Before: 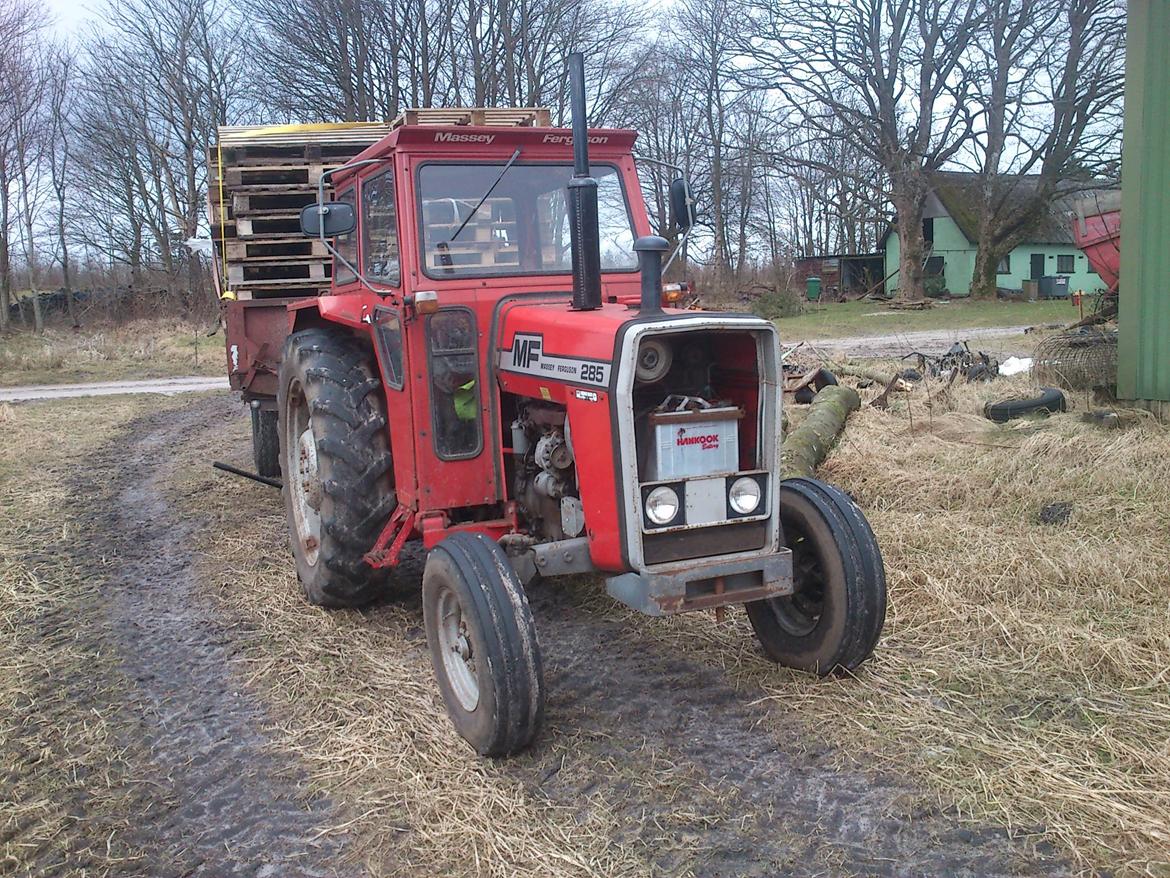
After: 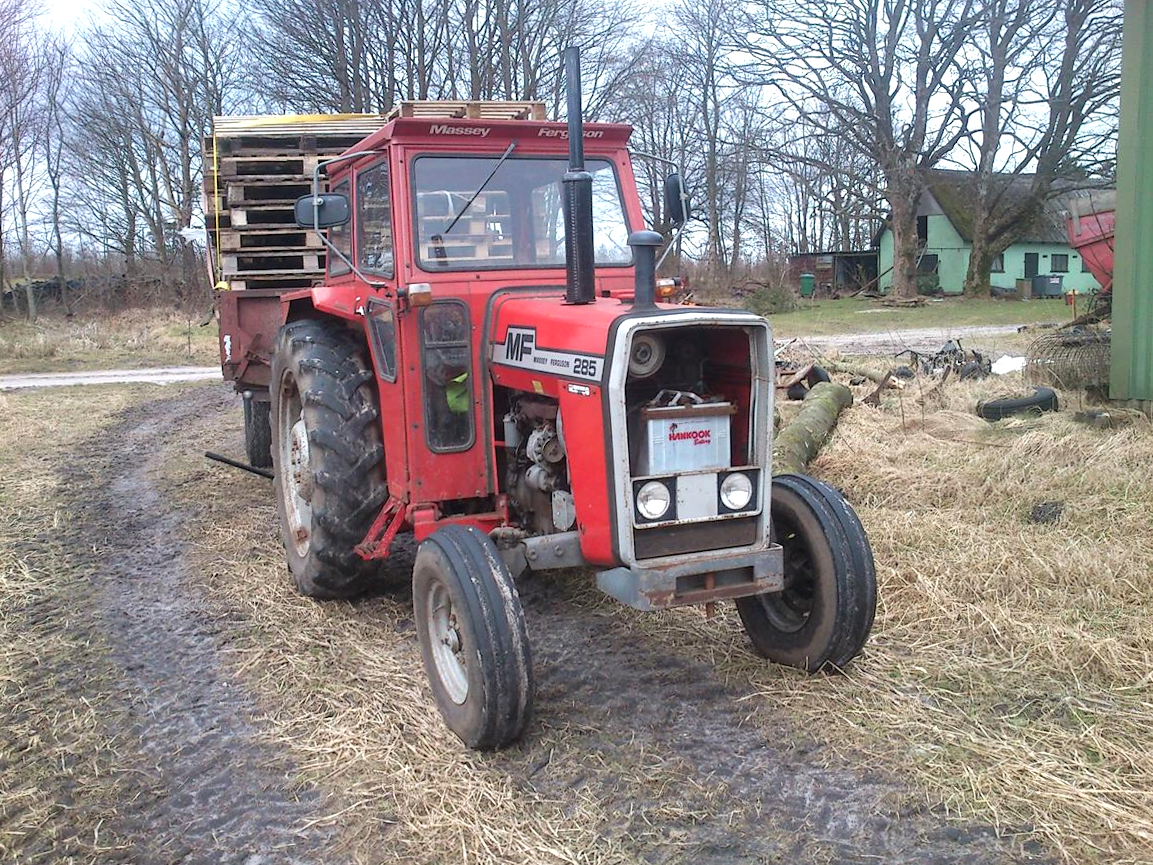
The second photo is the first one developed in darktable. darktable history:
crop and rotate: angle -0.625°
tone equalizer: -8 EV -0.384 EV, -7 EV -0.422 EV, -6 EV -0.345 EV, -5 EV -0.195 EV, -3 EV 0.201 EV, -2 EV 0.326 EV, -1 EV 0.369 EV, +0 EV 0.392 EV
